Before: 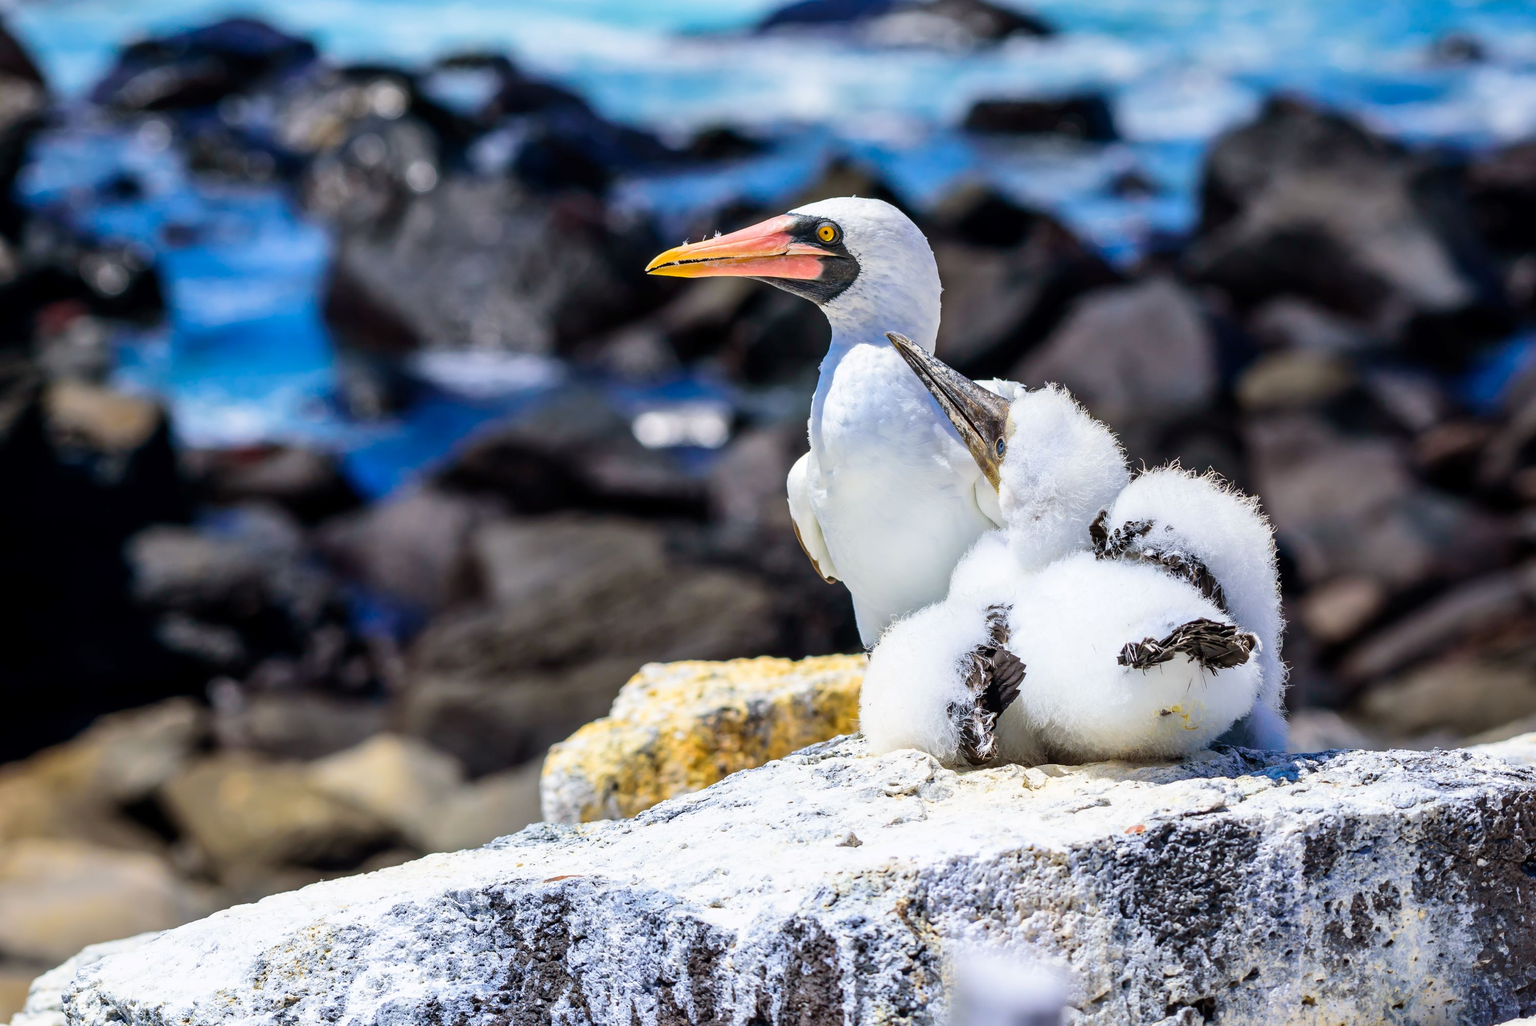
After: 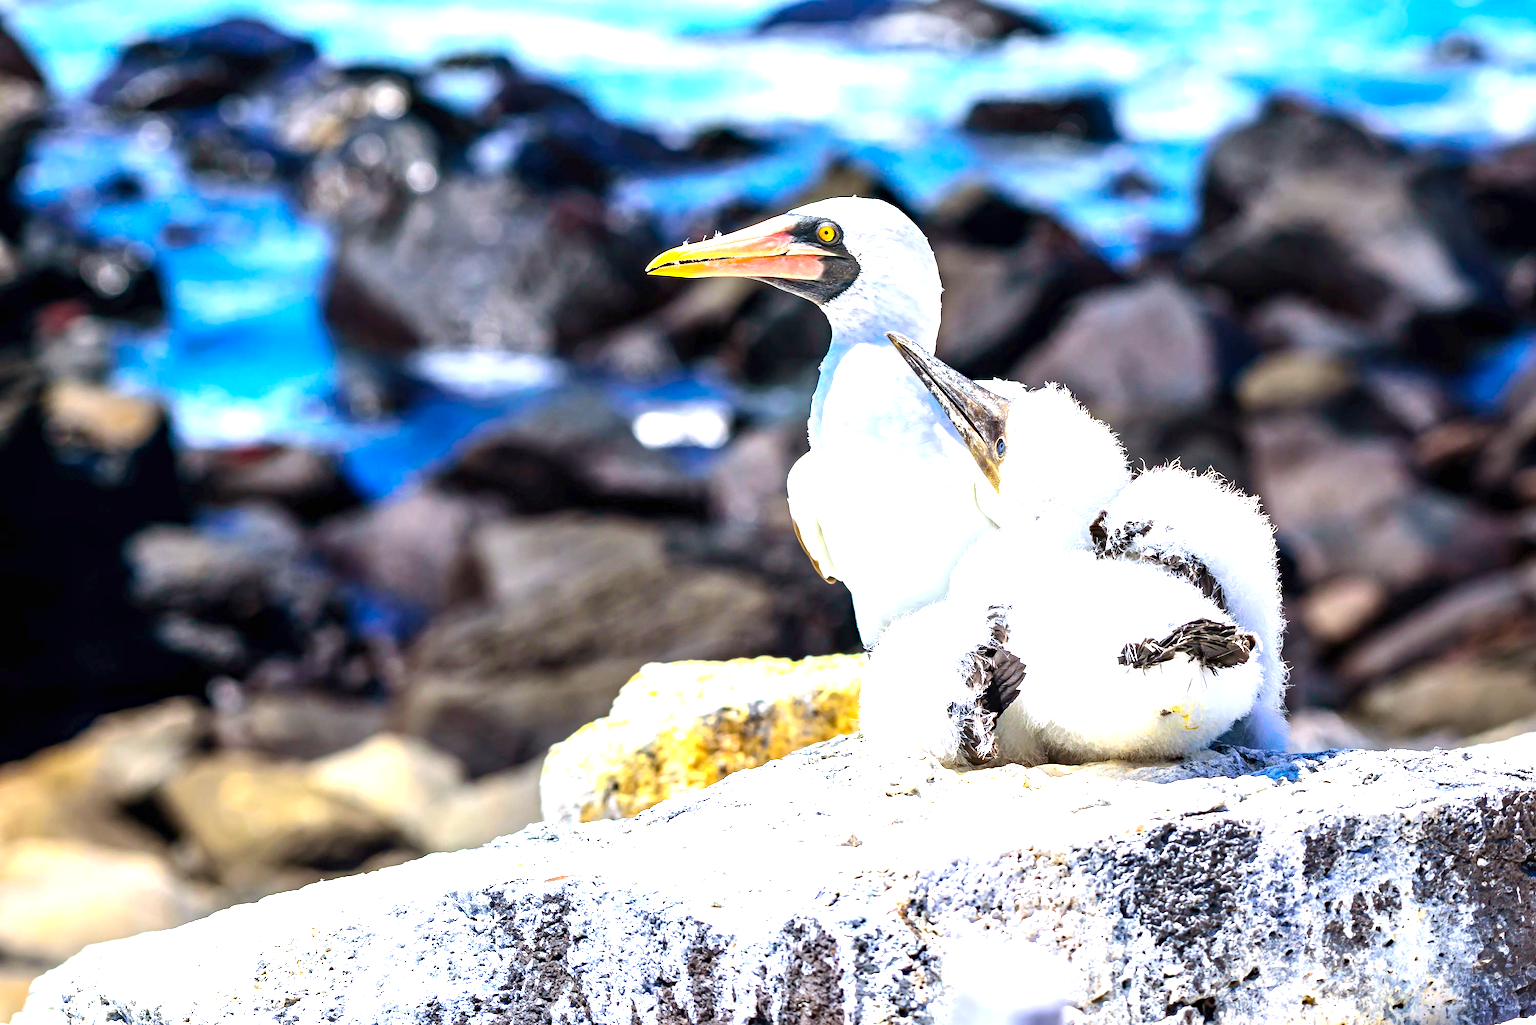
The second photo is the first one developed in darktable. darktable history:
haze removal: compatibility mode true, adaptive false
exposure: black level correction 0, exposure 1.379 EV, compensate exposure bias true, compensate highlight preservation false
